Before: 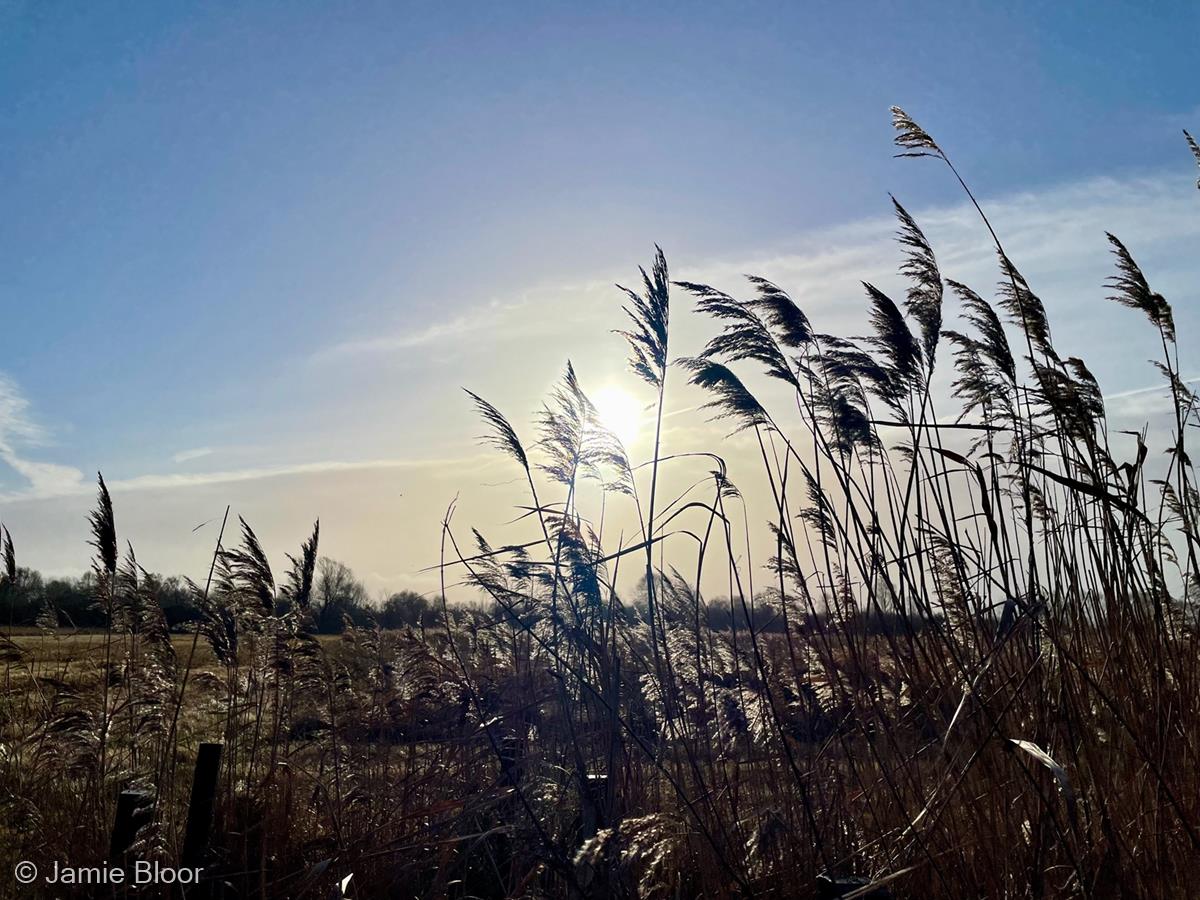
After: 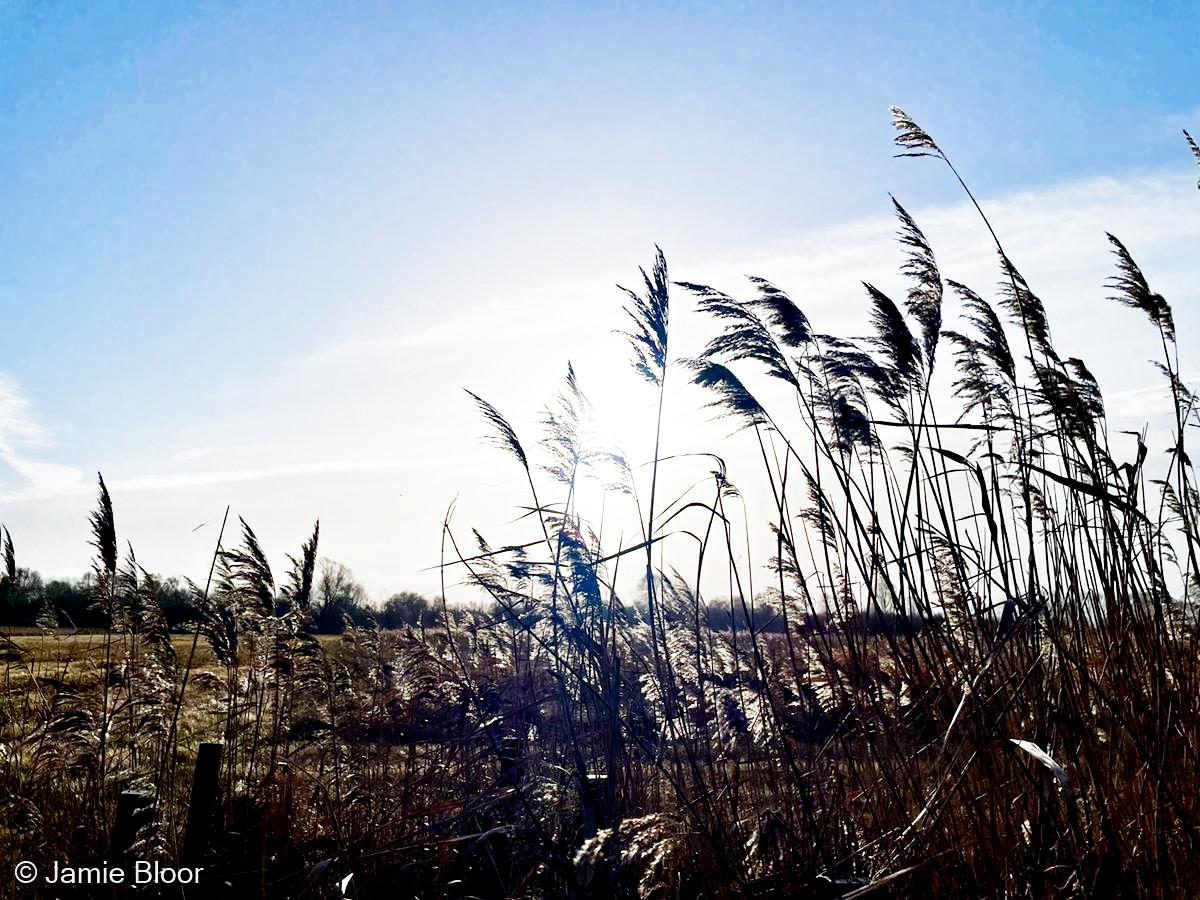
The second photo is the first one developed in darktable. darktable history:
exposure: exposure 0.6 EV, compensate highlight preservation false
white balance: red 0.983, blue 1.036
filmic rgb: middle gray luminance 12.74%, black relative exposure -10.13 EV, white relative exposure 3.47 EV, threshold 6 EV, target black luminance 0%, hardness 5.74, latitude 44.69%, contrast 1.221, highlights saturation mix 5%, shadows ↔ highlights balance 26.78%, add noise in highlights 0, preserve chrominance no, color science v3 (2019), use custom middle-gray values true, iterations of high-quality reconstruction 0, contrast in highlights soft, enable highlight reconstruction true
